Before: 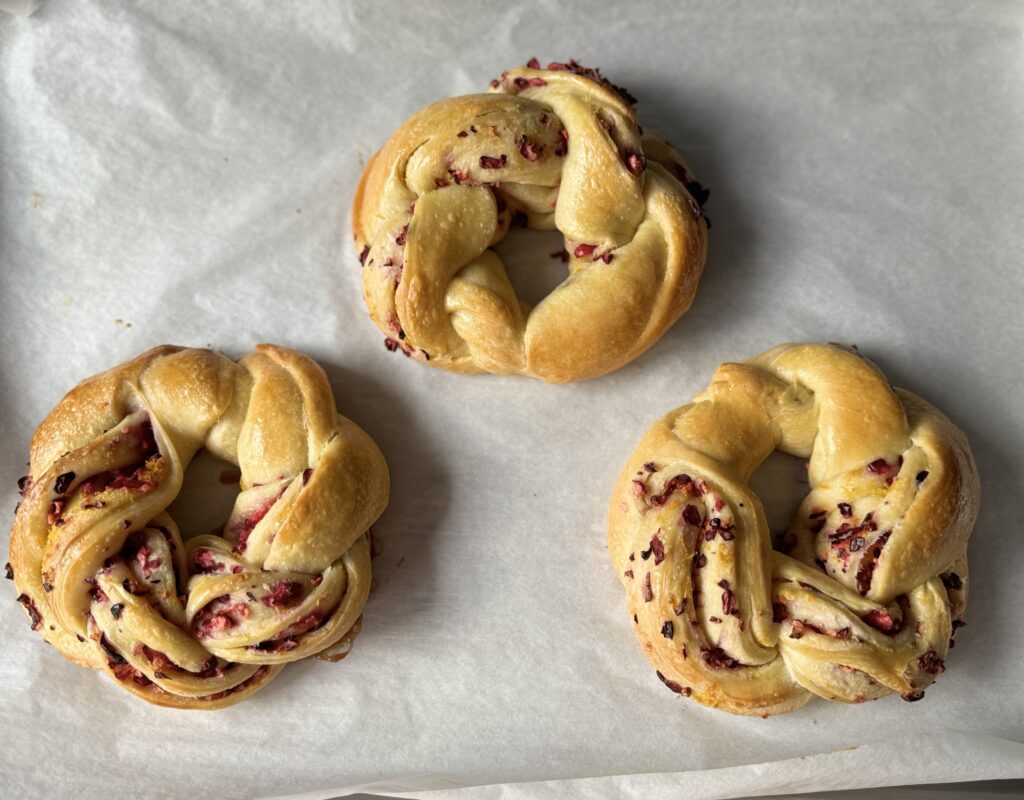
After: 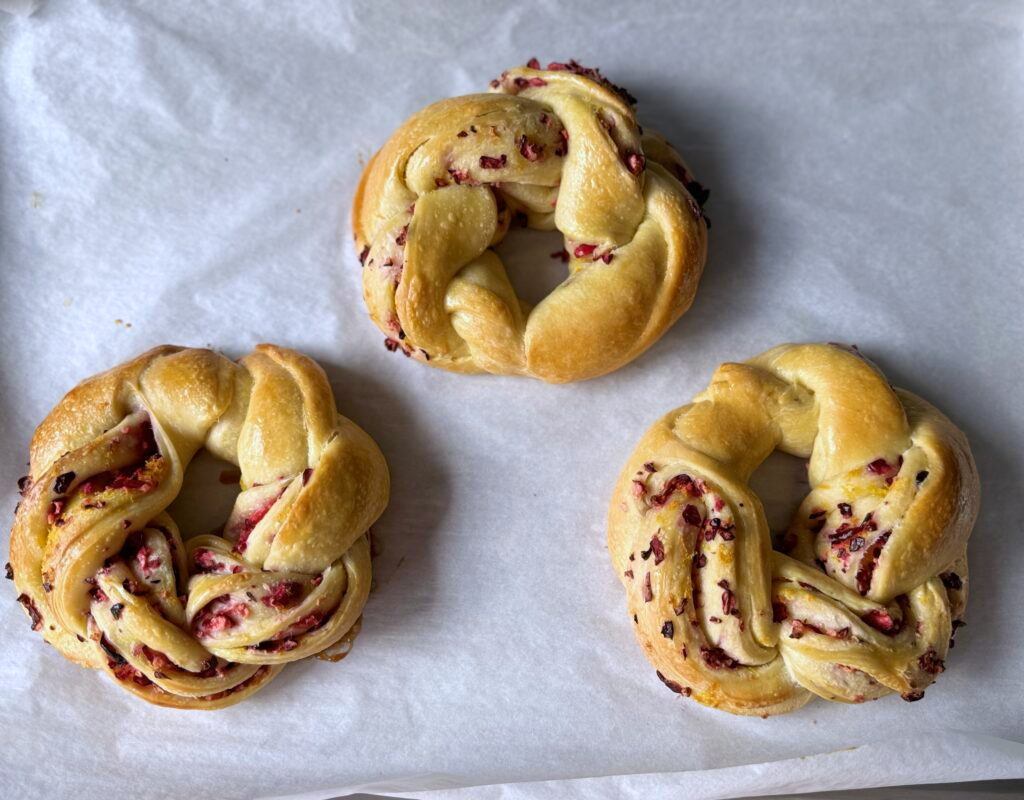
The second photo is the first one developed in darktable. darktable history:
contrast brightness saturation: saturation 0.18
white balance: red 0.967, blue 1.119, emerald 0.756
